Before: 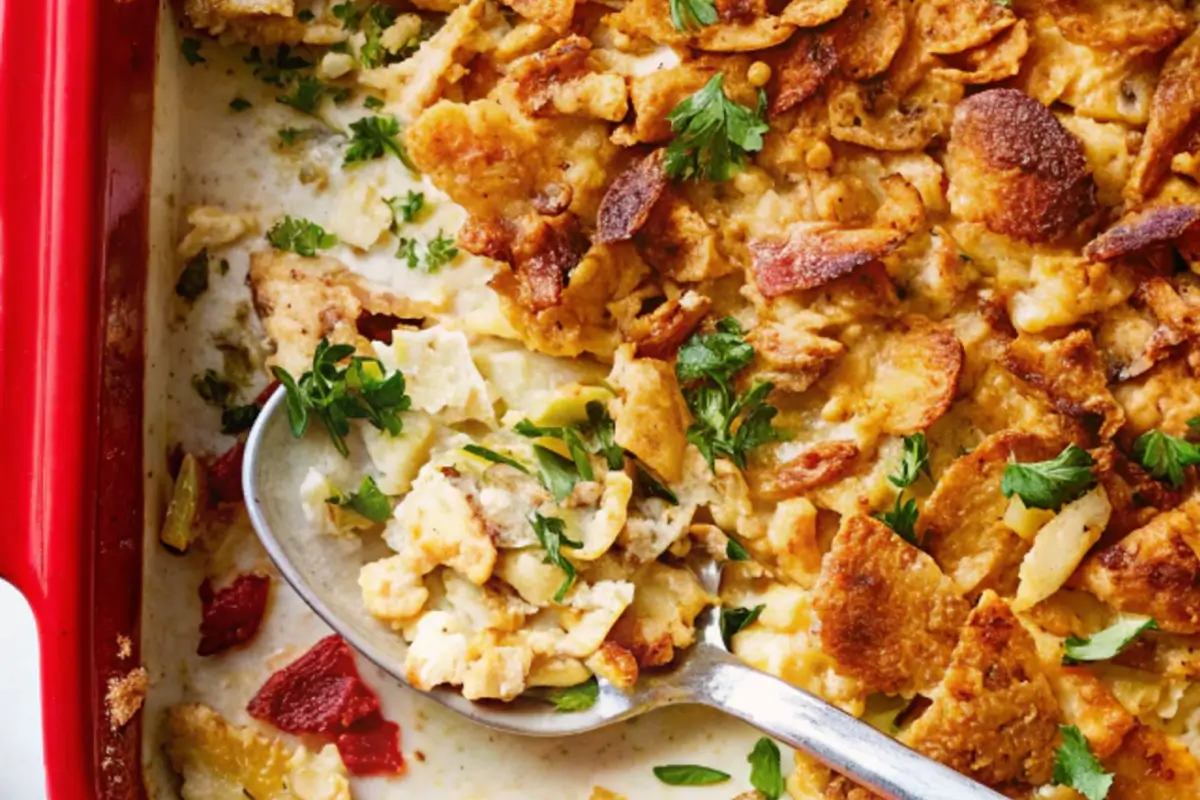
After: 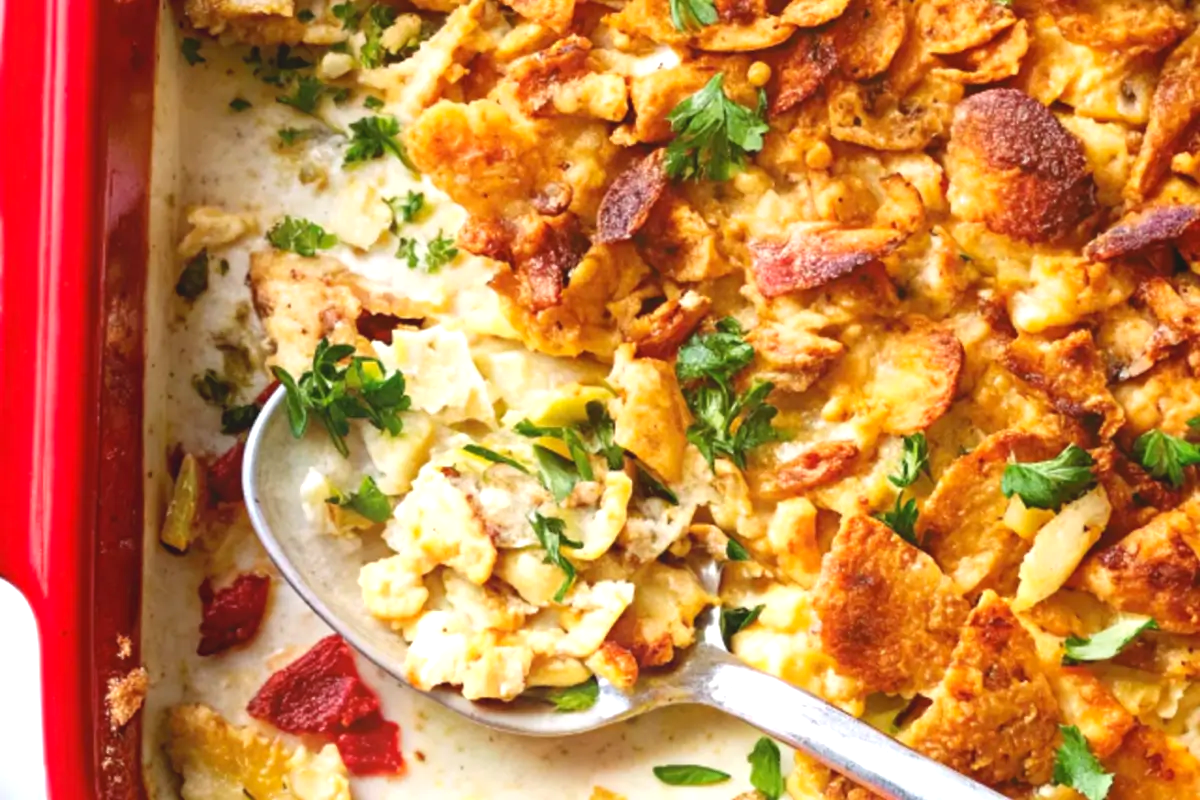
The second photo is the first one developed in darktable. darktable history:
contrast brightness saturation: contrast -0.114
exposure: black level correction 0, exposure 0.702 EV, compensate exposure bias true, compensate highlight preservation false
